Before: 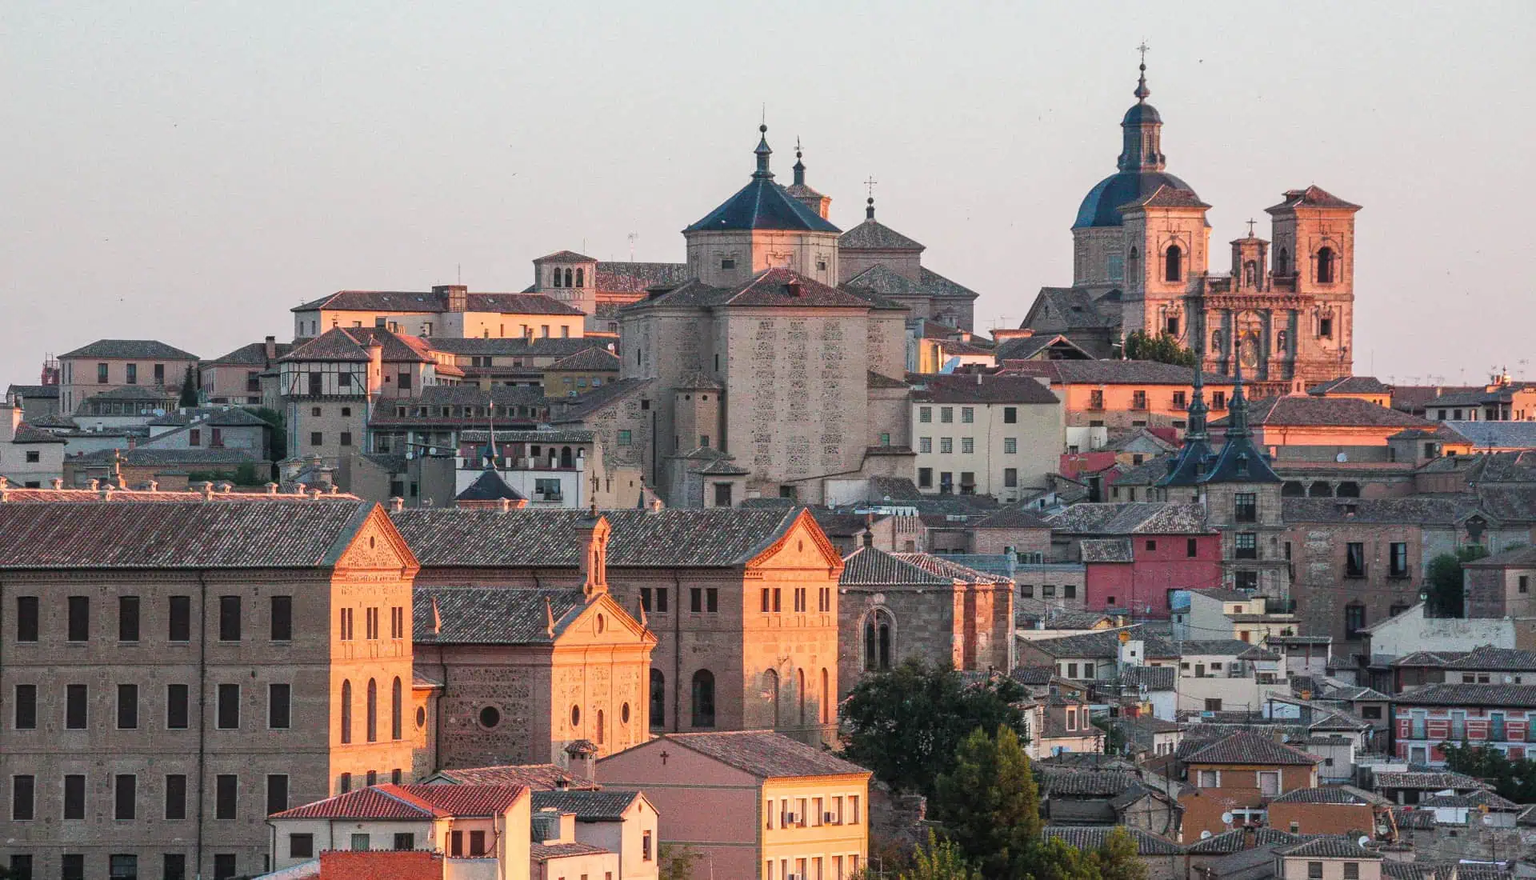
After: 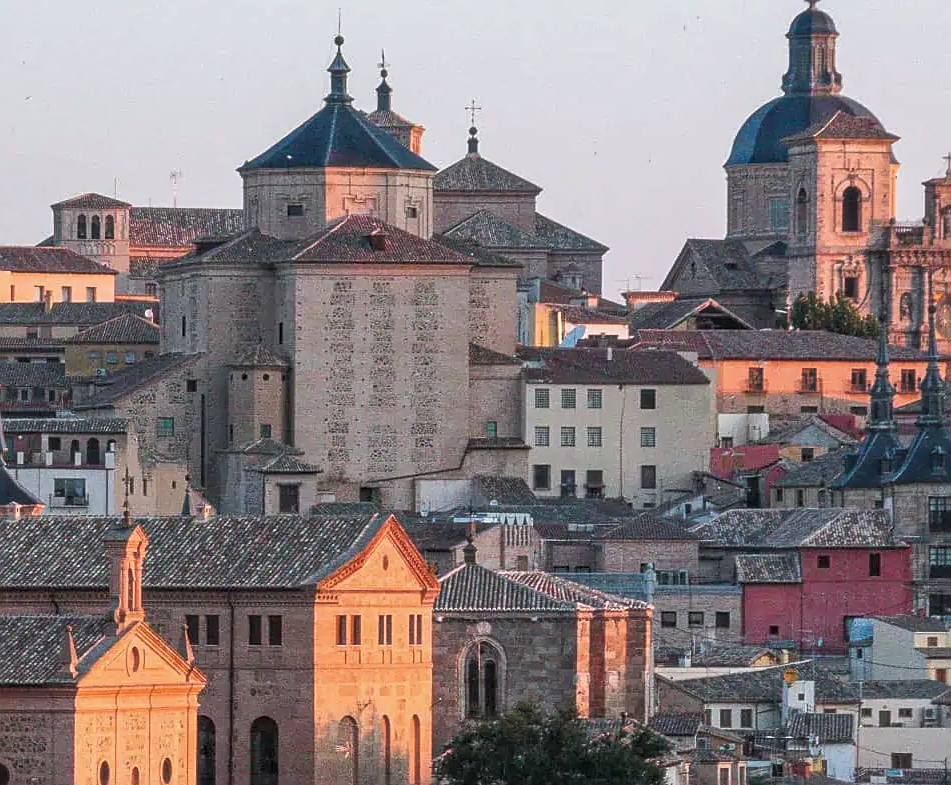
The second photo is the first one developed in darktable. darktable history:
haze removal: compatibility mode true, adaptive false
crop: left 32.075%, top 10.976%, right 18.355%, bottom 17.596%
sharpen: amount 0.478
soften: size 10%, saturation 50%, brightness 0.2 EV, mix 10%
white balance: red 0.983, blue 1.036
